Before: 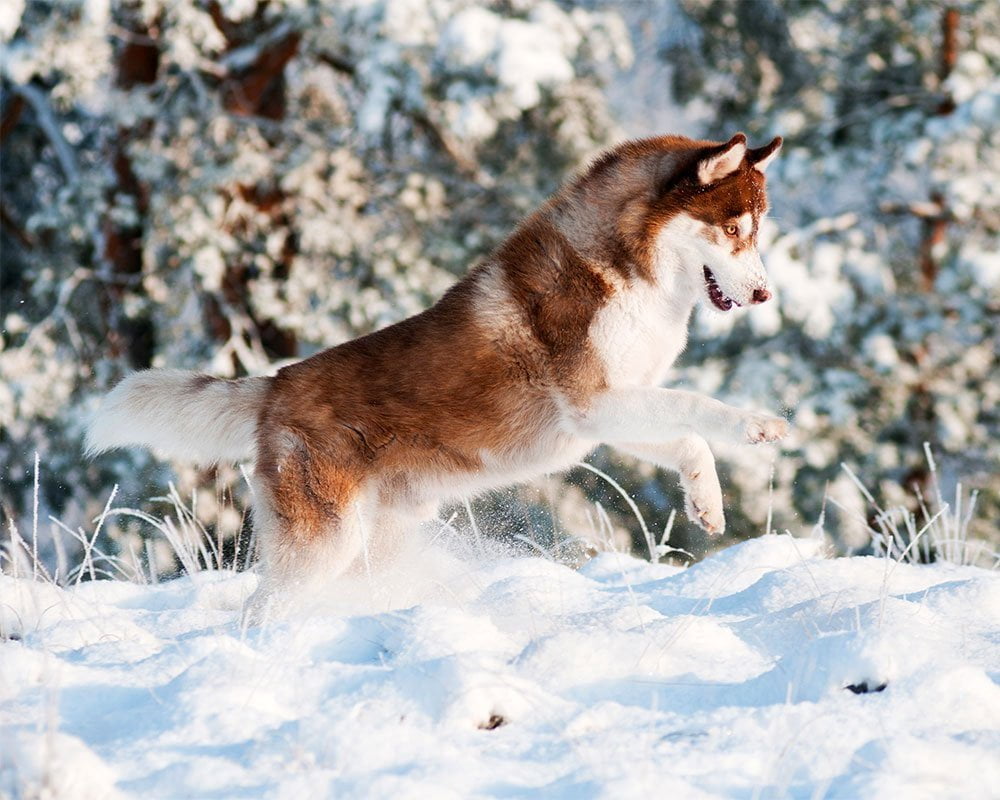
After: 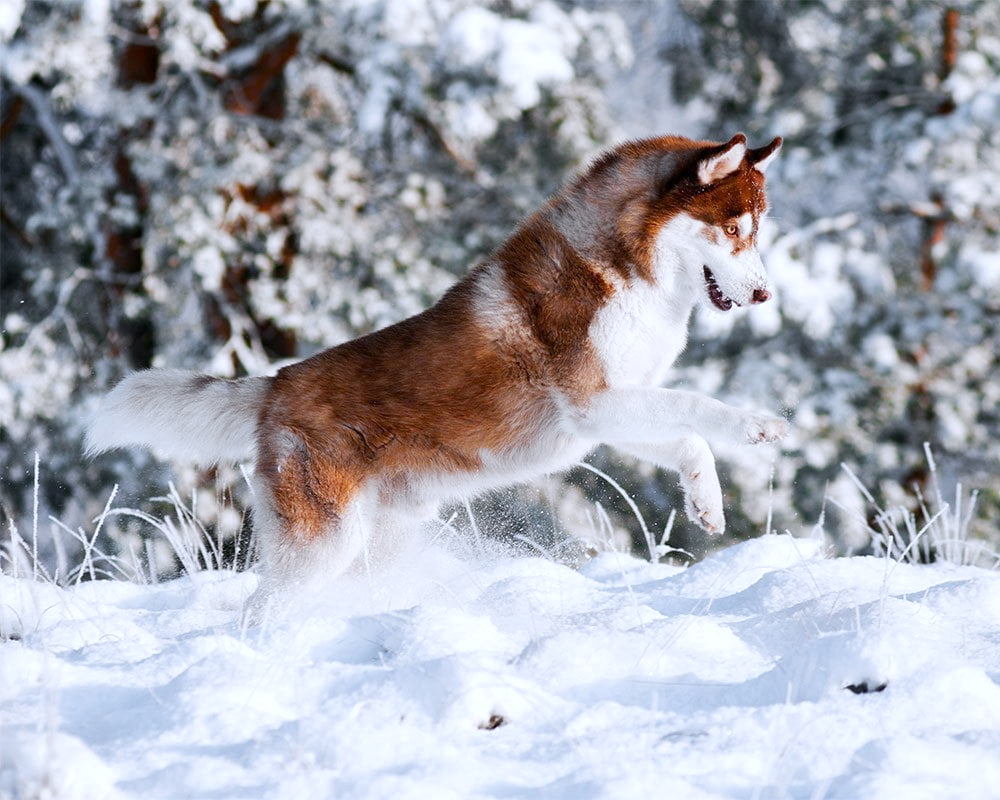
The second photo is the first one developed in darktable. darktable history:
white balance: red 0.948, green 1.02, blue 1.176
color zones: curves: ch1 [(0.25, 0.61) (0.75, 0.248)]
